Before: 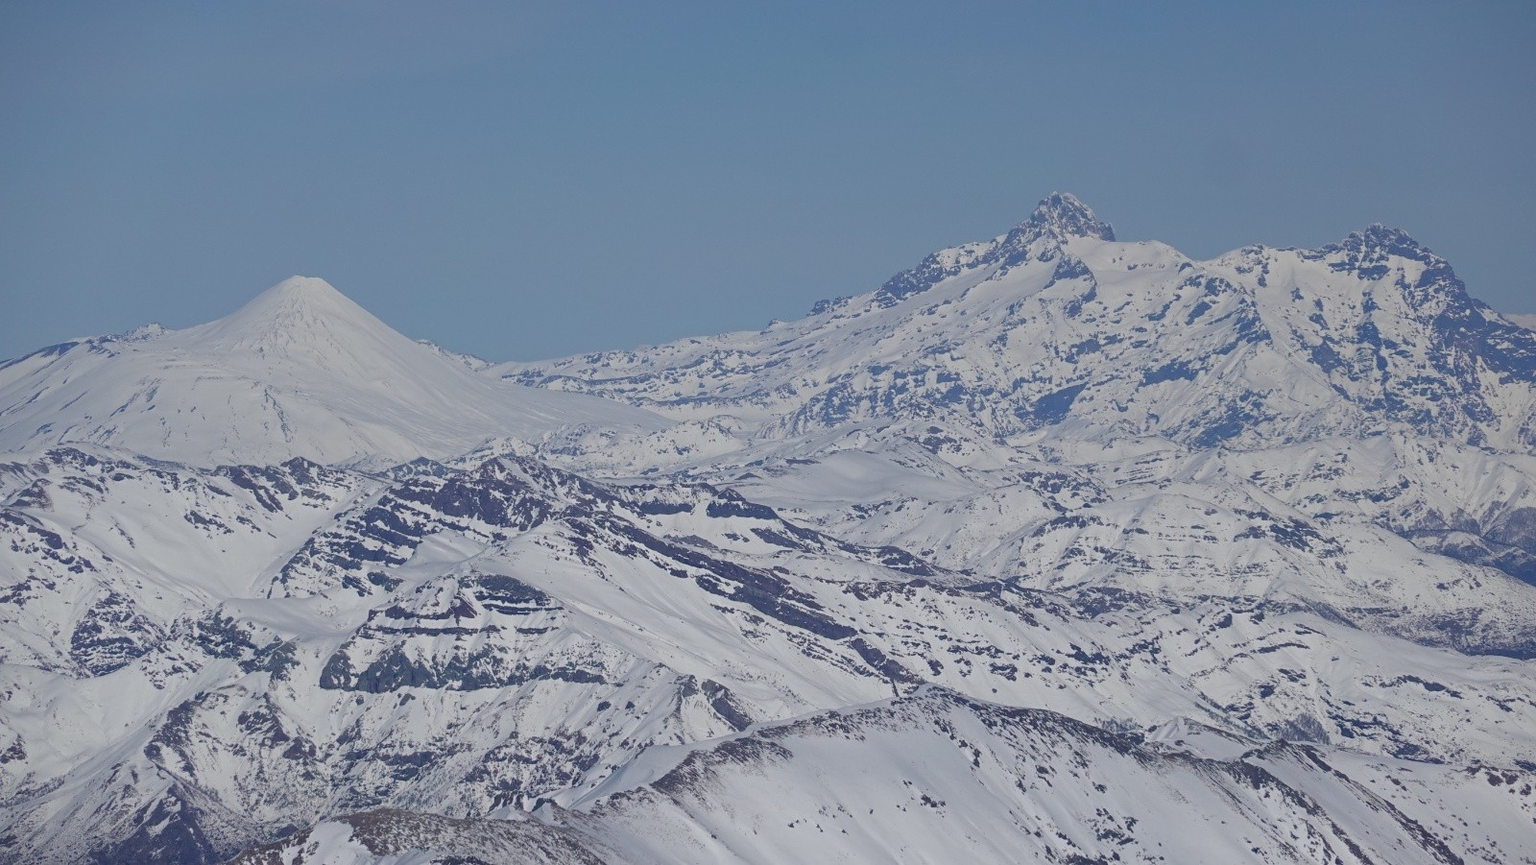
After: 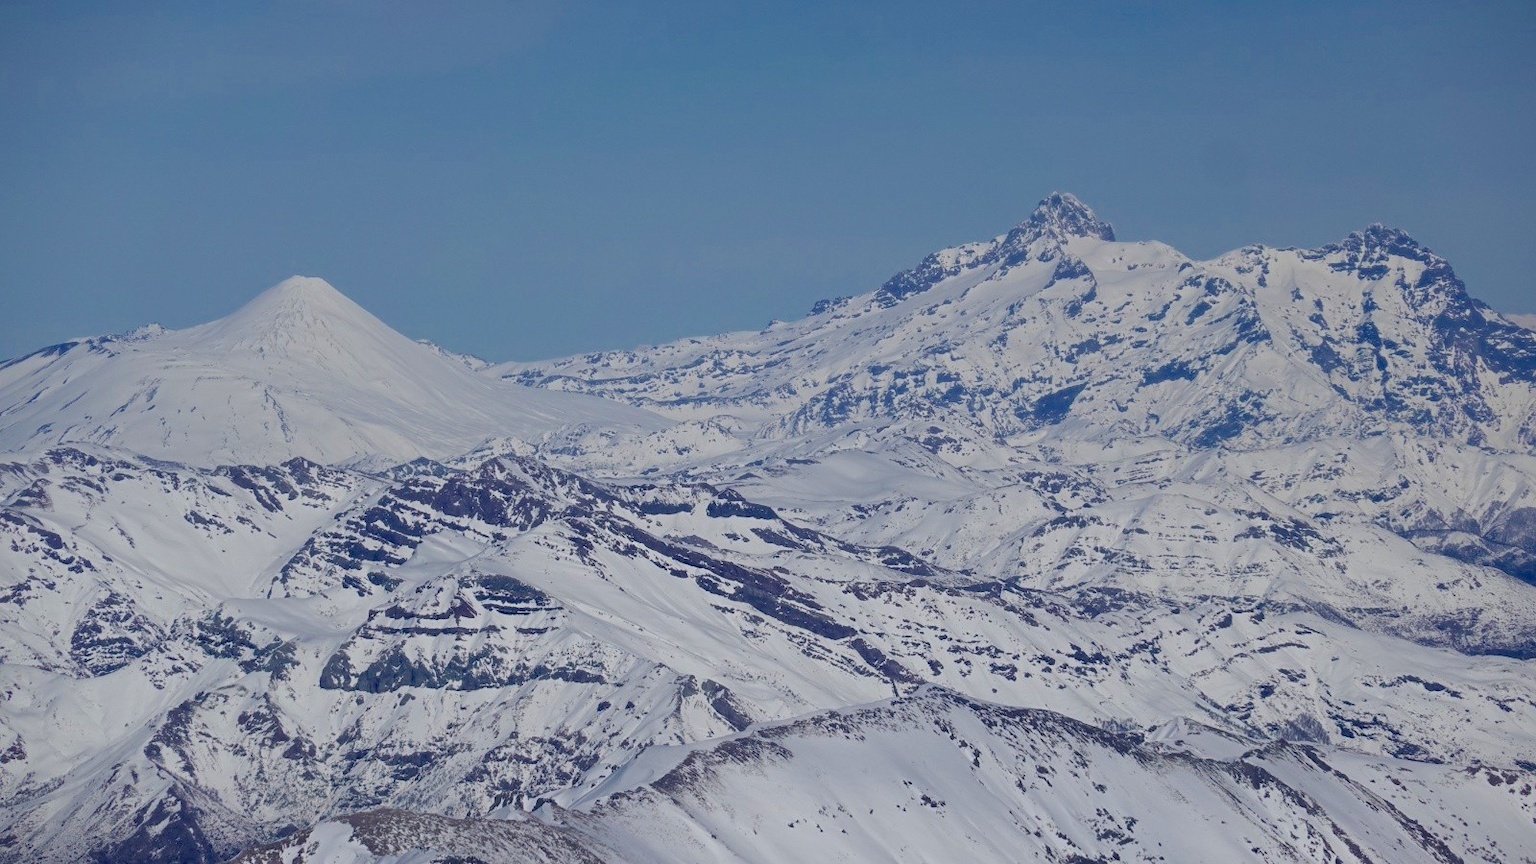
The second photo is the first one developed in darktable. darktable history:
color balance rgb: perceptual saturation grading › global saturation 25.857%, global vibrance 7.386%, saturation formula JzAzBz (2021)
